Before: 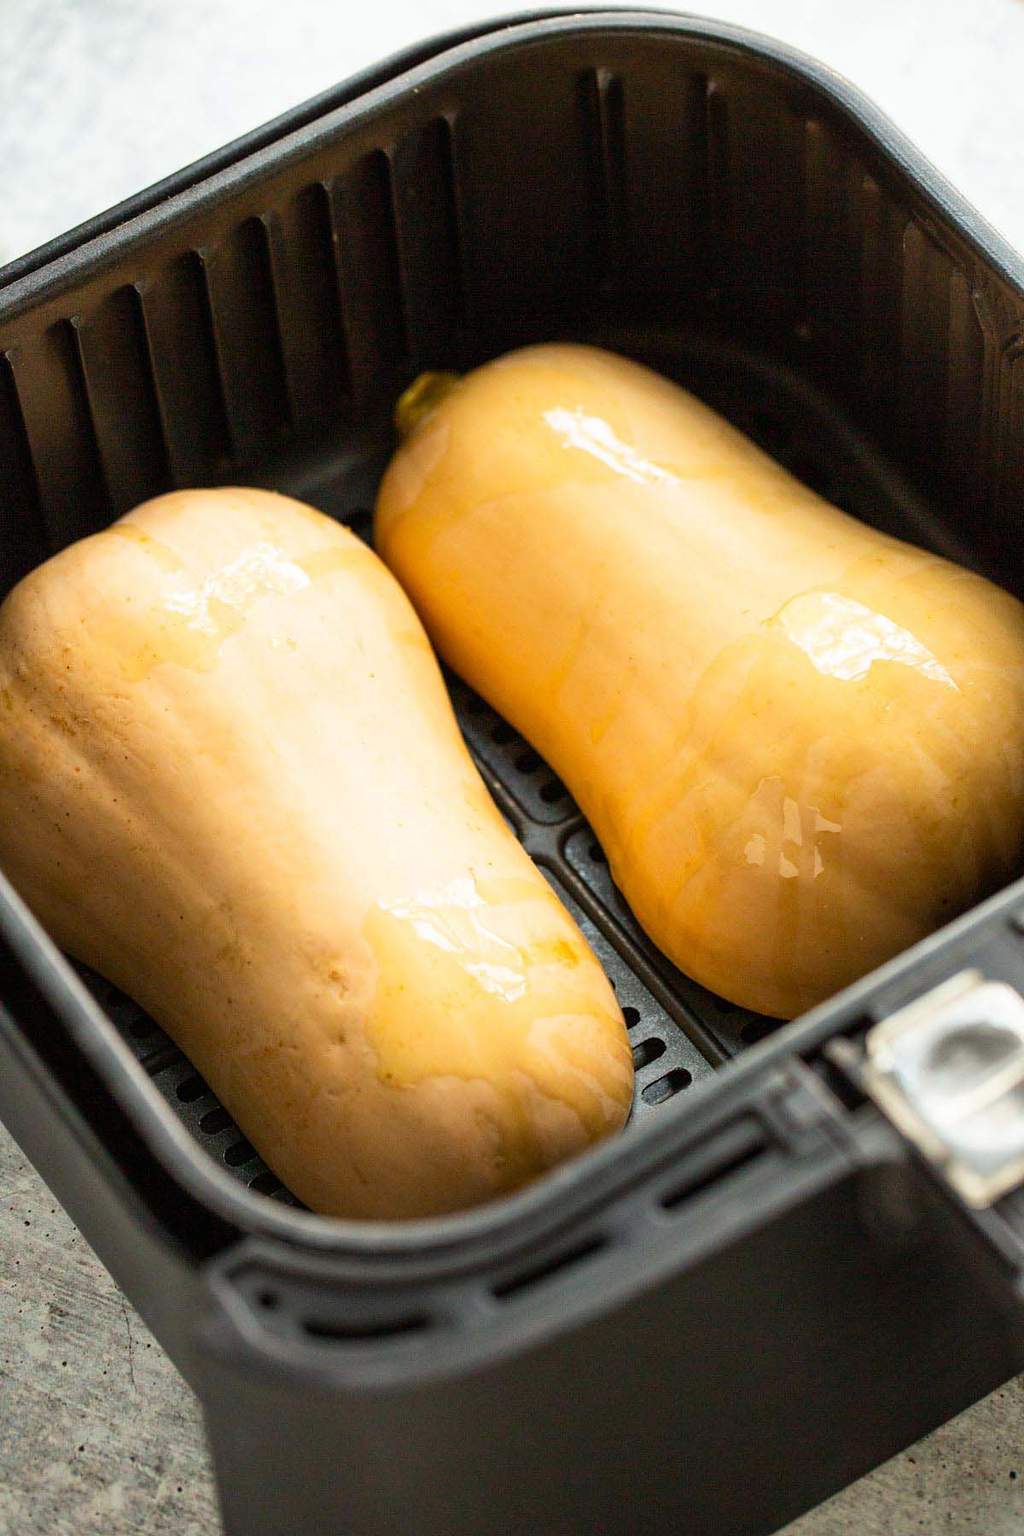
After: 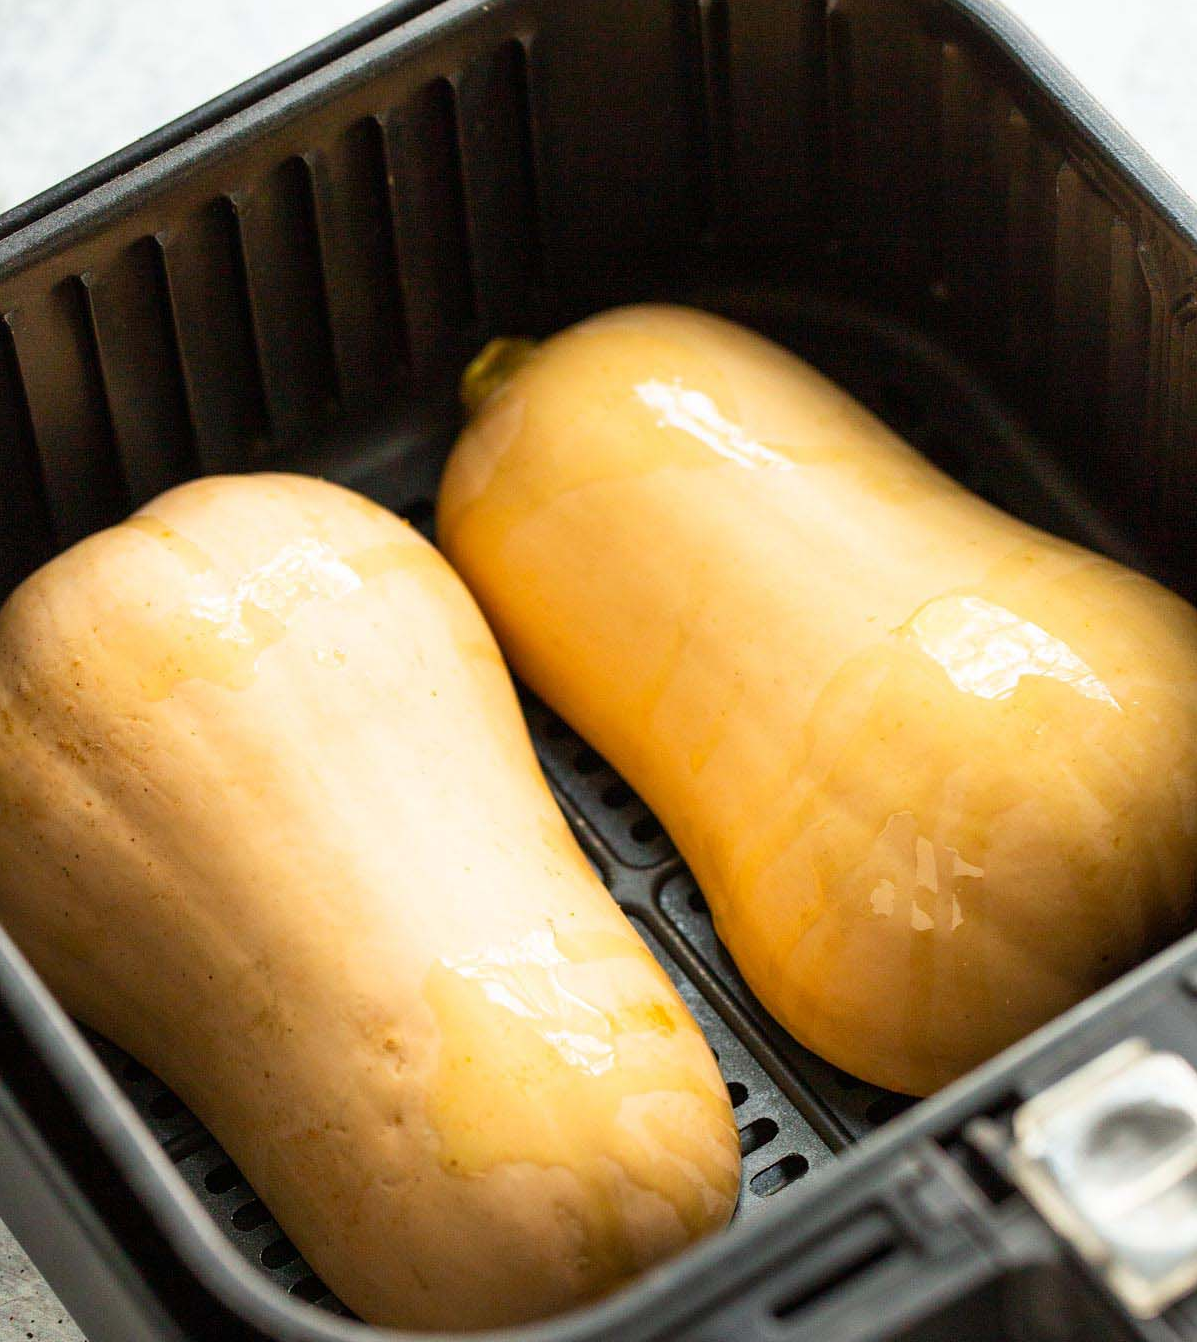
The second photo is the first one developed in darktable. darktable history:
crop: left 0.213%, top 5.496%, bottom 19.911%
